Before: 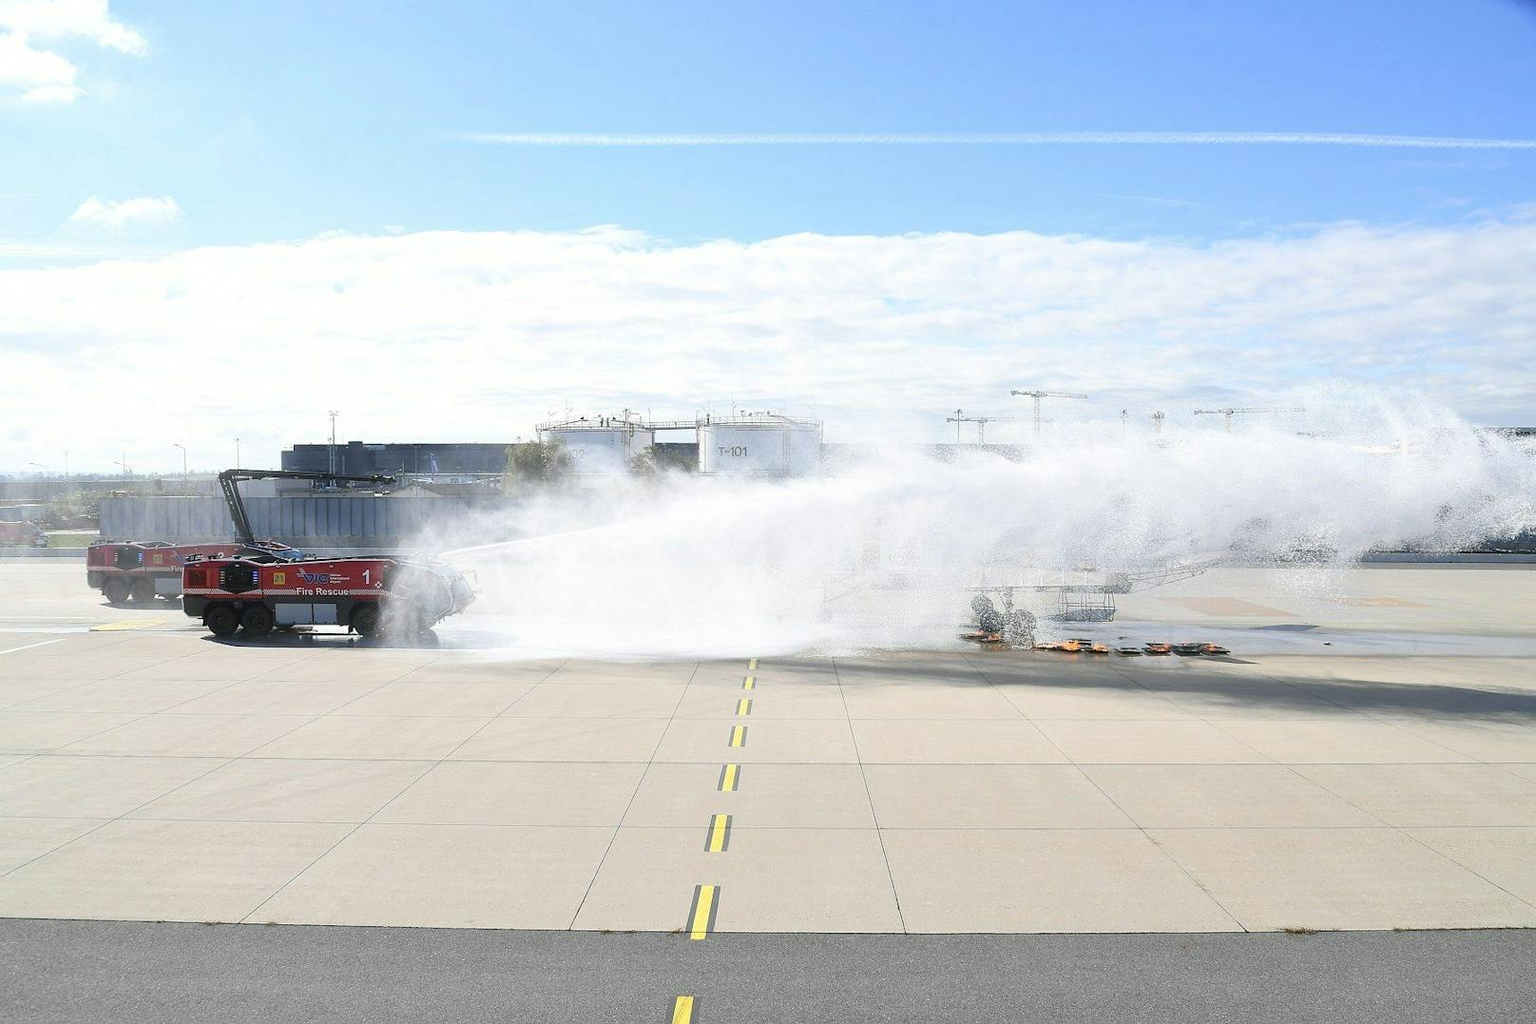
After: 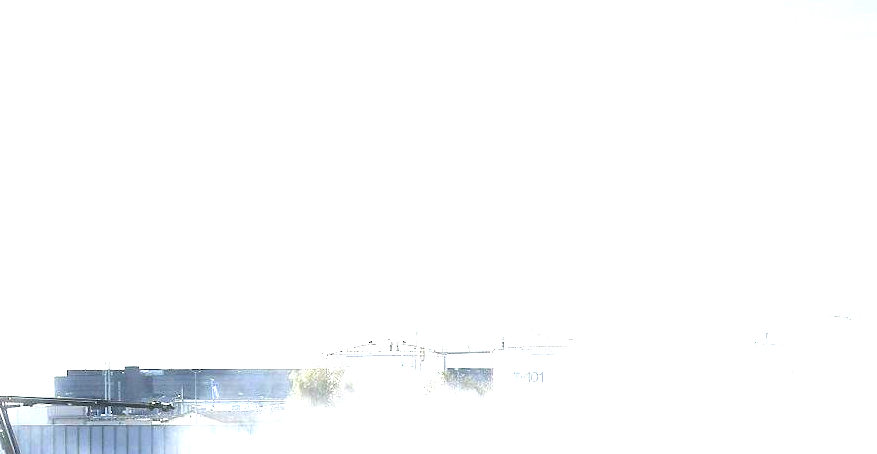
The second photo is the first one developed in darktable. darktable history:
crop: left 15.031%, top 9.174%, right 30.64%, bottom 48.589%
exposure: black level correction 0, exposure 1.686 EV, compensate highlight preservation false
